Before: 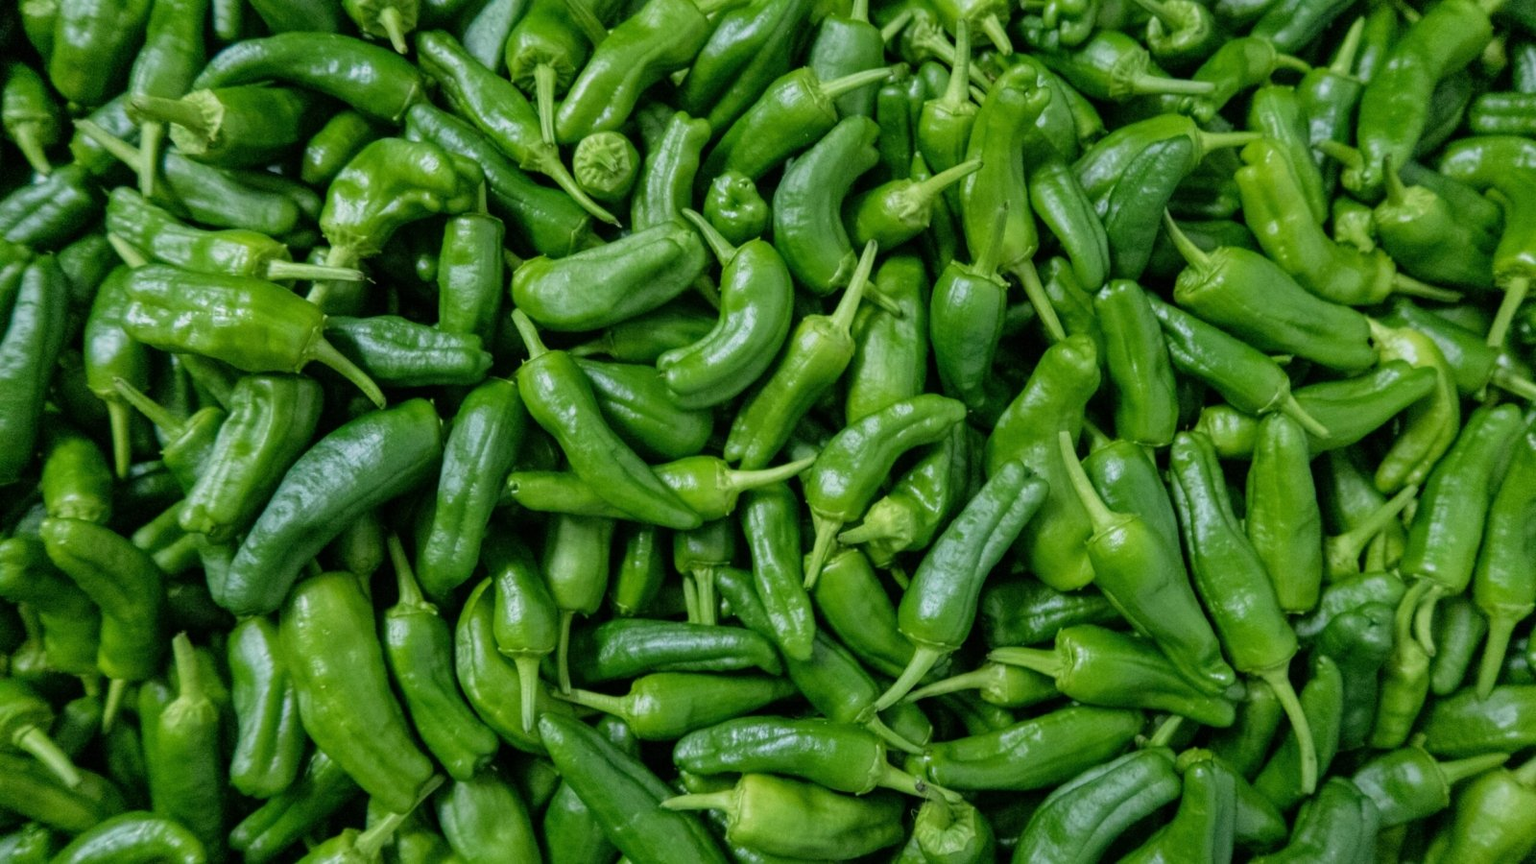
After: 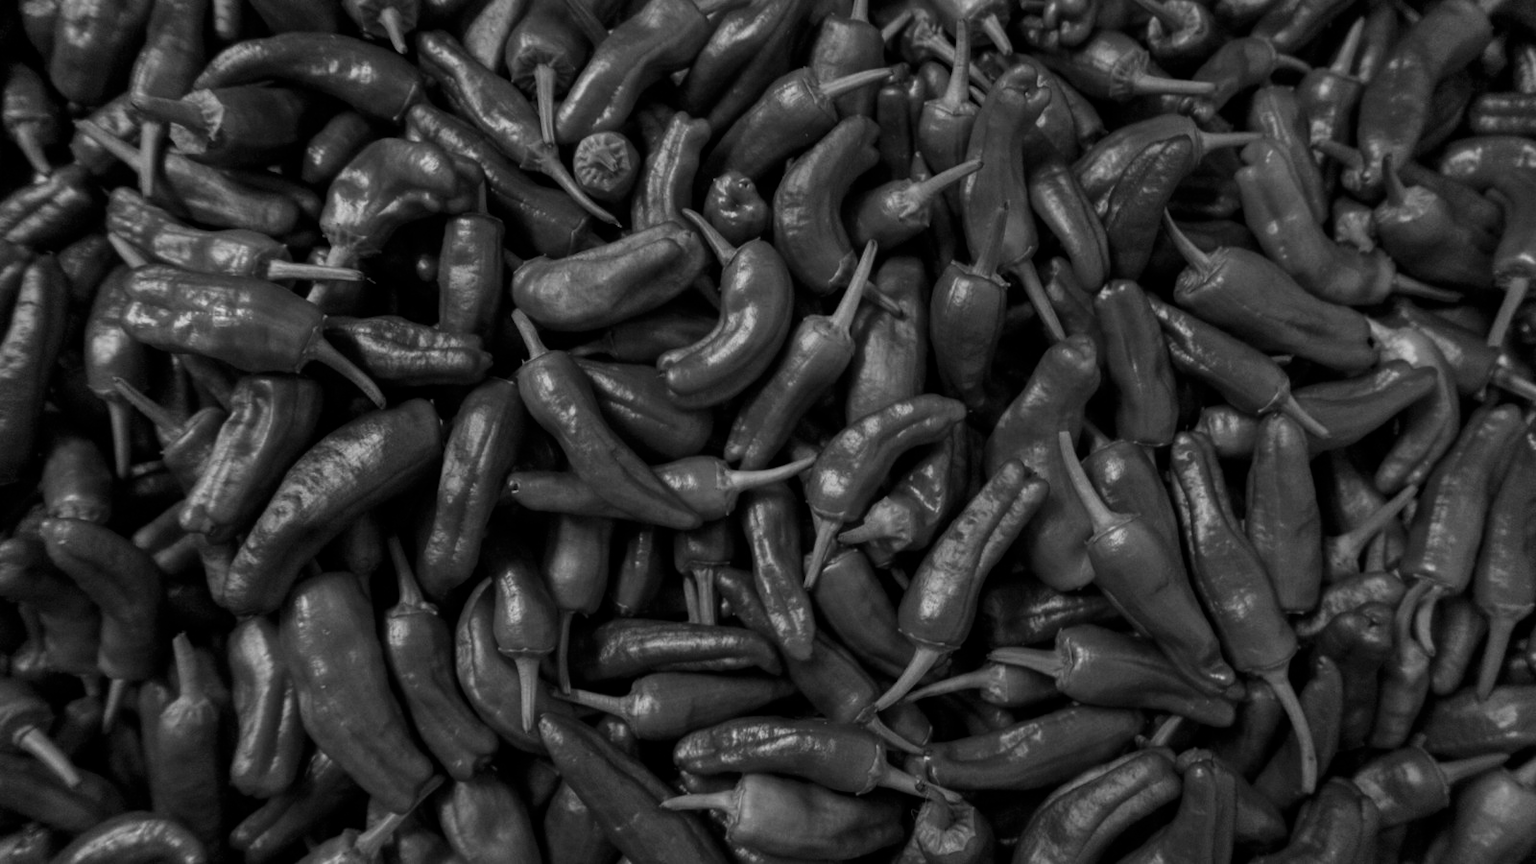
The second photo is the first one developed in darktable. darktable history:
color calibration: output gray [0.18, 0.41, 0.41, 0], gray › normalize channels true, illuminant same as pipeline (D50), adaptation XYZ, x 0.346, y 0.359, gamut compression 0
contrast brightness saturation: contrast 0.1, brightness -0.26, saturation 0.14
